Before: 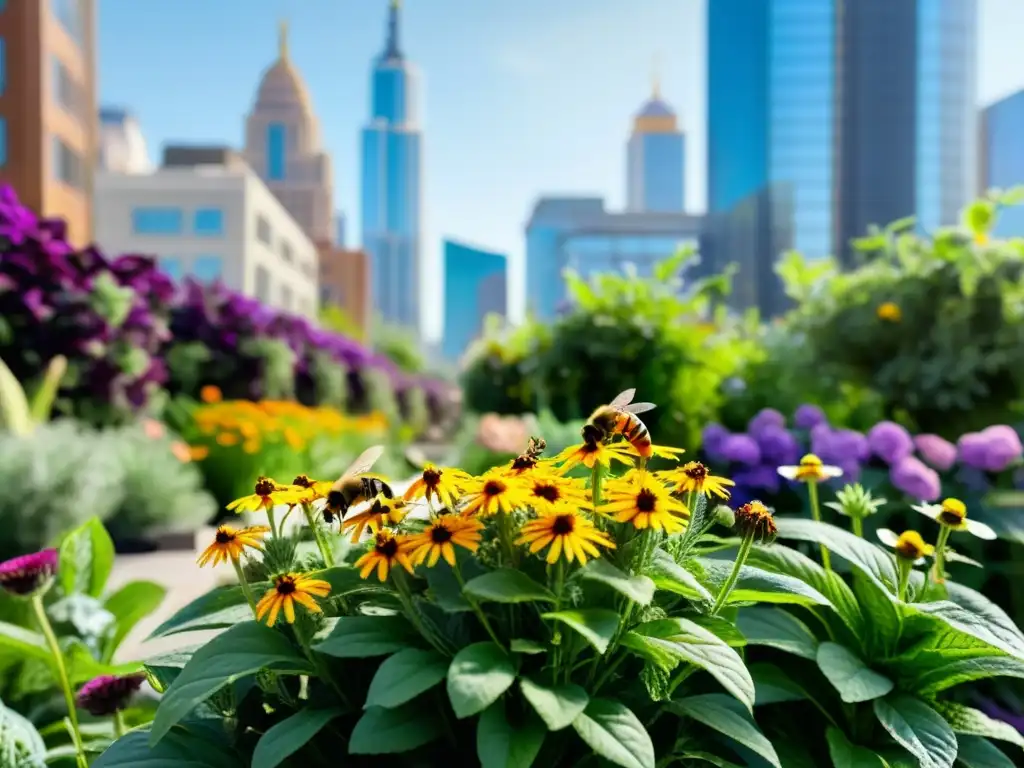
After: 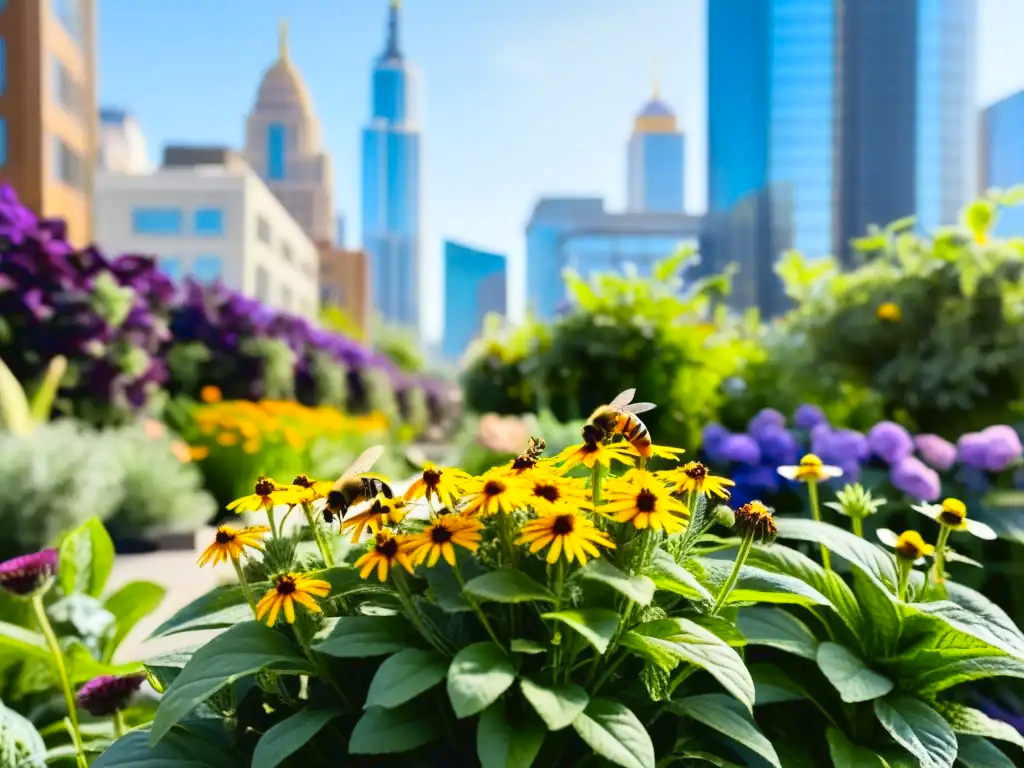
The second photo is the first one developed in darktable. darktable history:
tone curve: curves: ch0 [(0, 0.028) (0.138, 0.156) (0.468, 0.516) (0.754, 0.823) (1, 1)], color space Lab, linked channels, preserve colors none
color zones: curves: ch0 [(0, 0.5) (0.143, 0.5) (0.286, 0.5) (0.429, 0.5) (0.571, 0.5) (0.714, 0.476) (0.857, 0.5) (1, 0.5)]; ch2 [(0, 0.5) (0.143, 0.5) (0.286, 0.5) (0.429, 0.5) (0.571, 0.5) (0.714, 0.487) (0.857, 0.5) (1, 0.5)]
color contrast: green-magenta contrast 0.8, blue-yellow contrast 1.1, unbound 0
